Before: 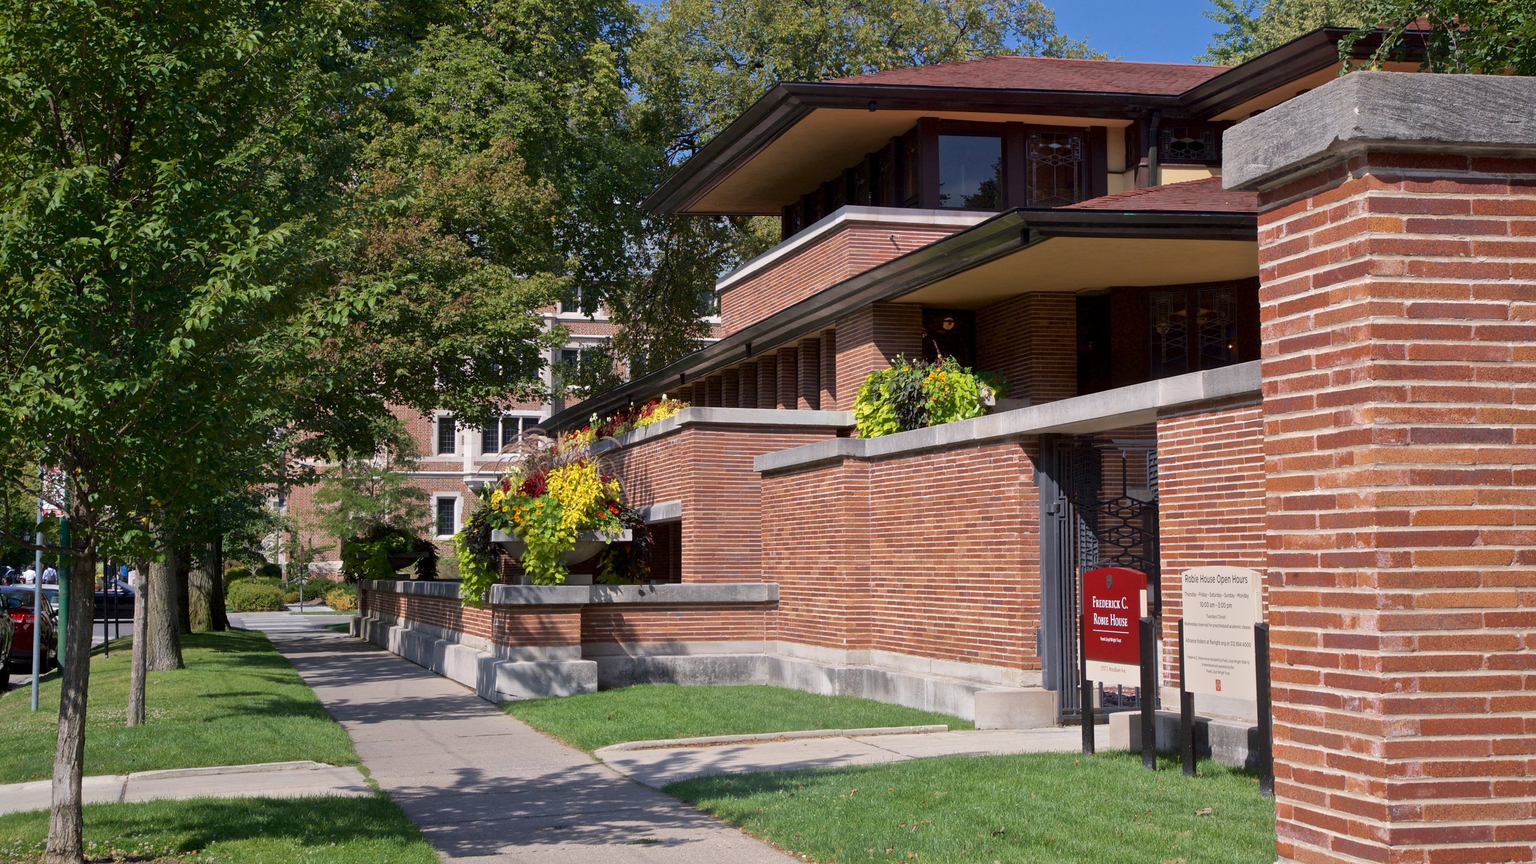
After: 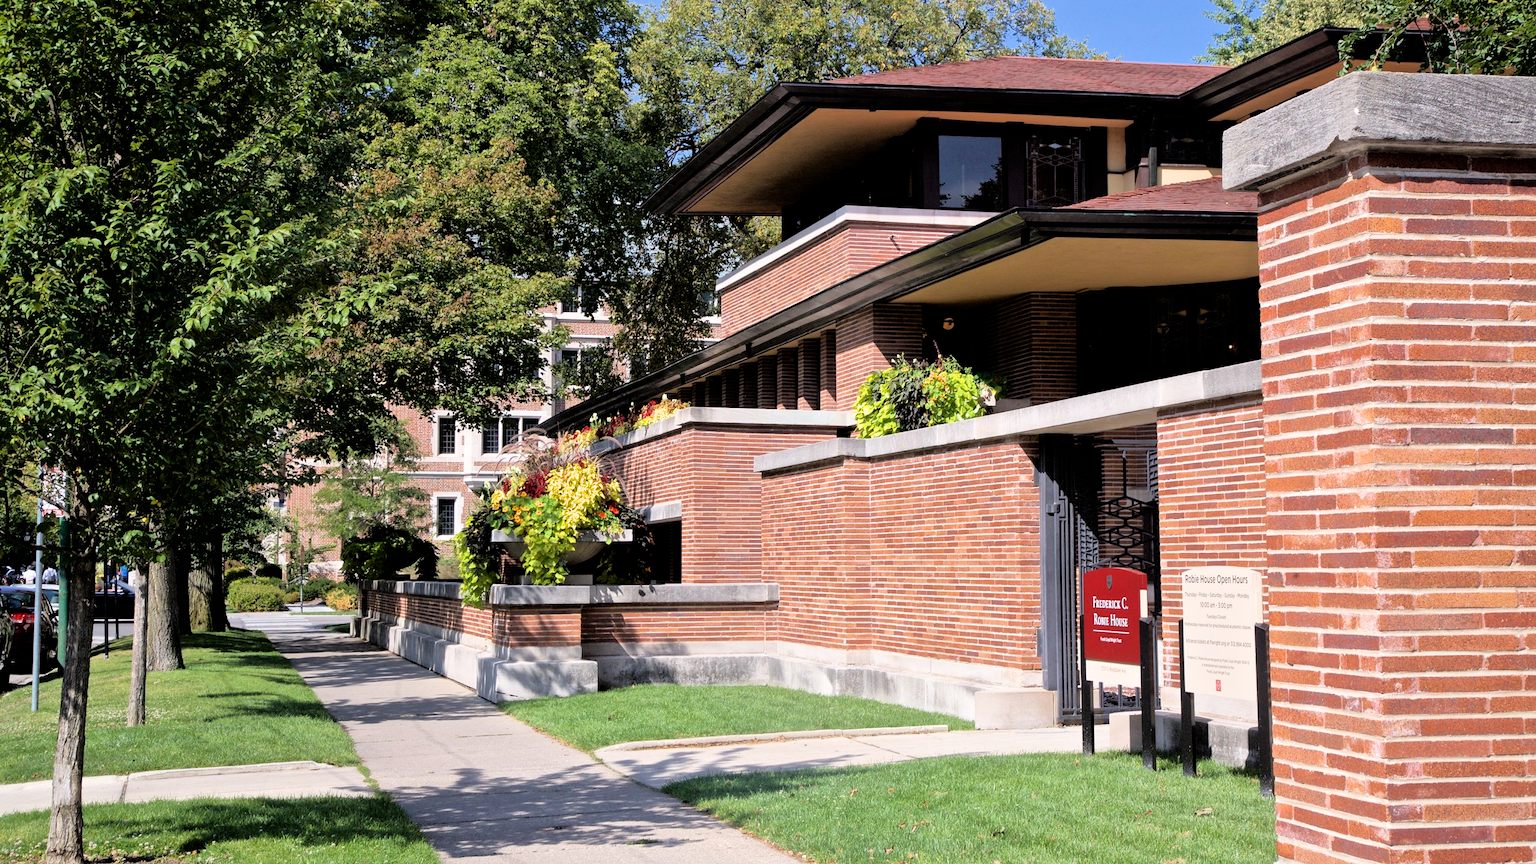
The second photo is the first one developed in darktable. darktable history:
exposure: exposure 0.827 EV, compensate exposure bias true, compensate highlight preservation false
filmic rgb: black relative exposure -3.93 EV, white relative exposure 3.15 EV, hardness 2.87
